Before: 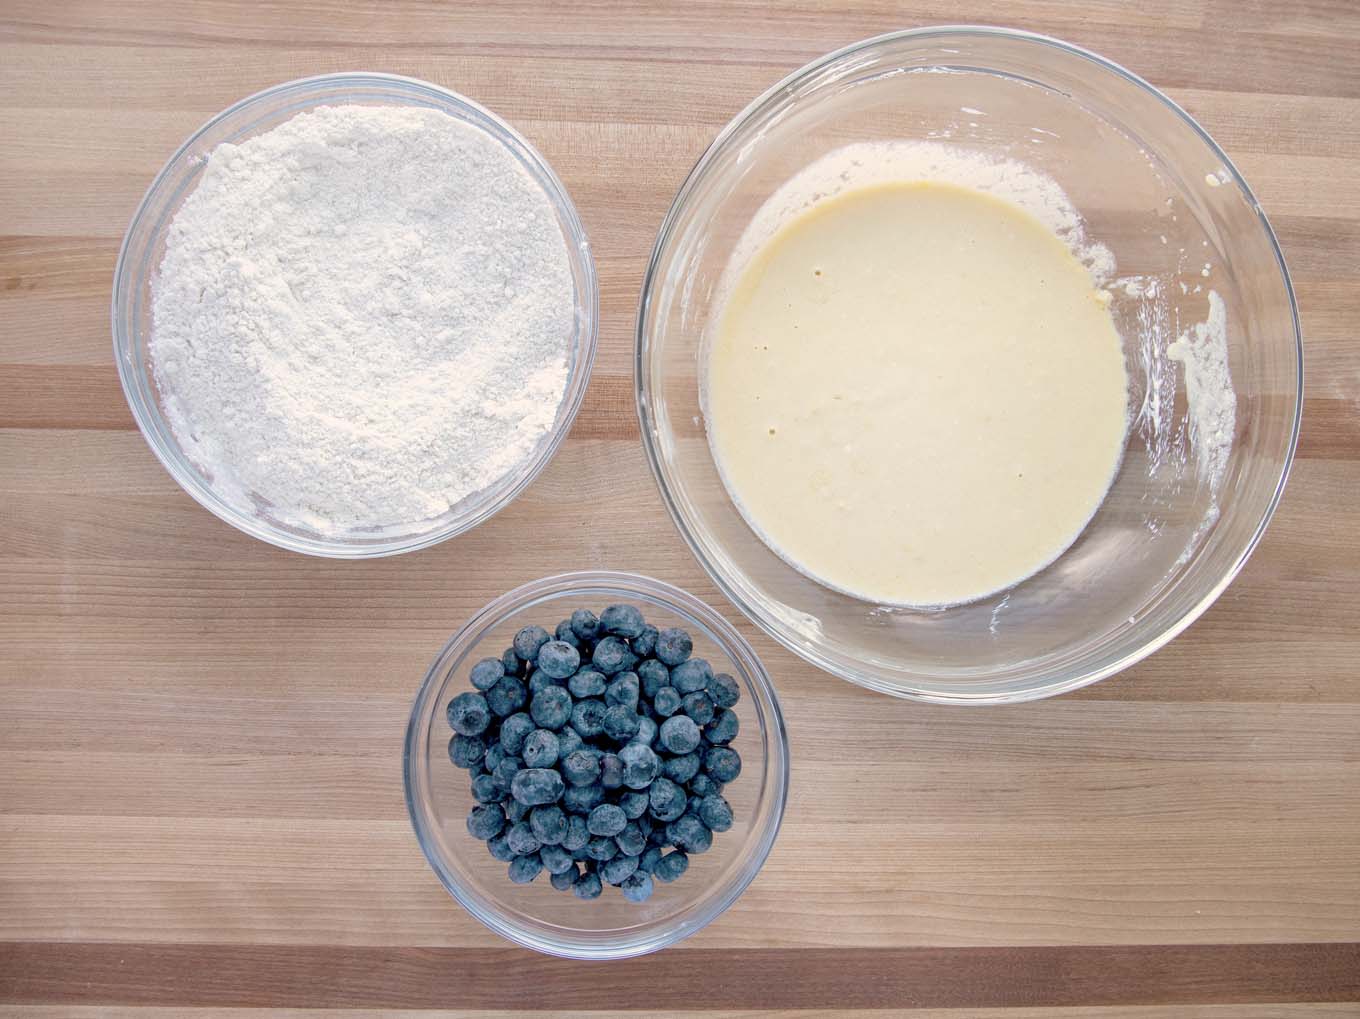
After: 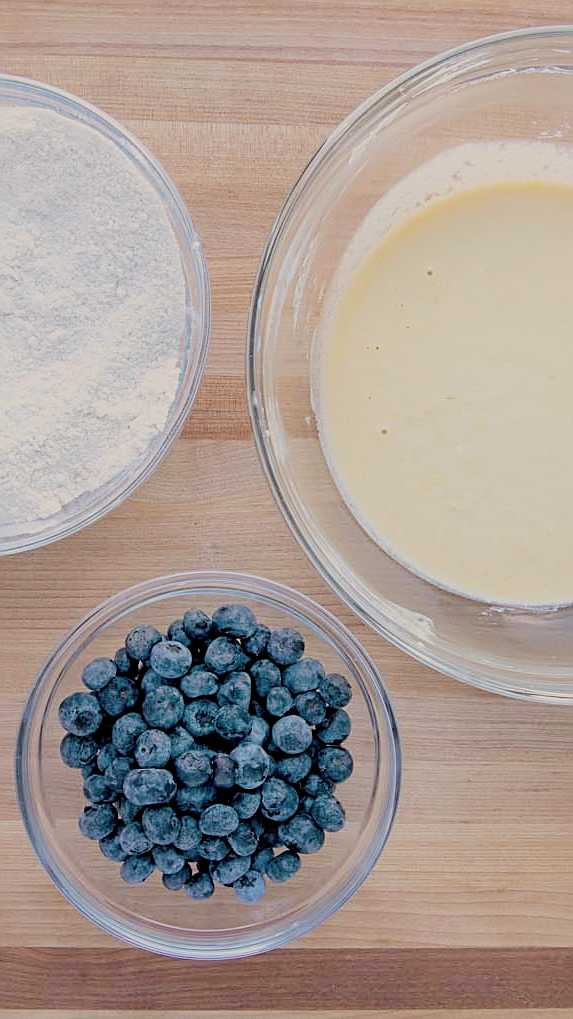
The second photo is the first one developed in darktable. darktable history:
sharpen: on, module defaults
filmic rgb: black relative exposure -7.65 EV, white relative exposure 4.56 EV, hardness 3.61
velvia: on, module defaults
crop: left 28.583%, right 29.231%
